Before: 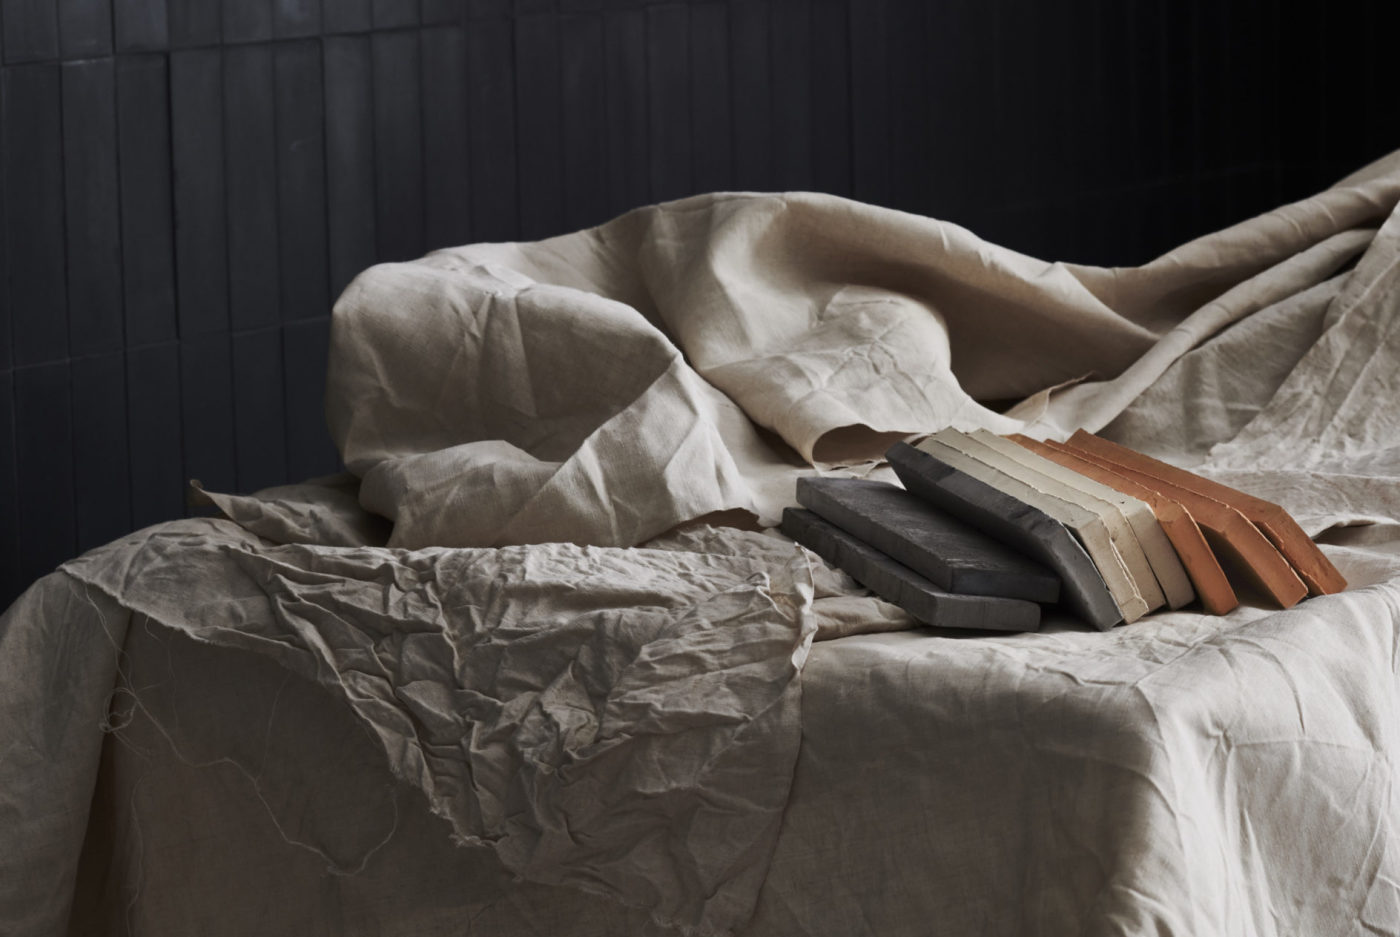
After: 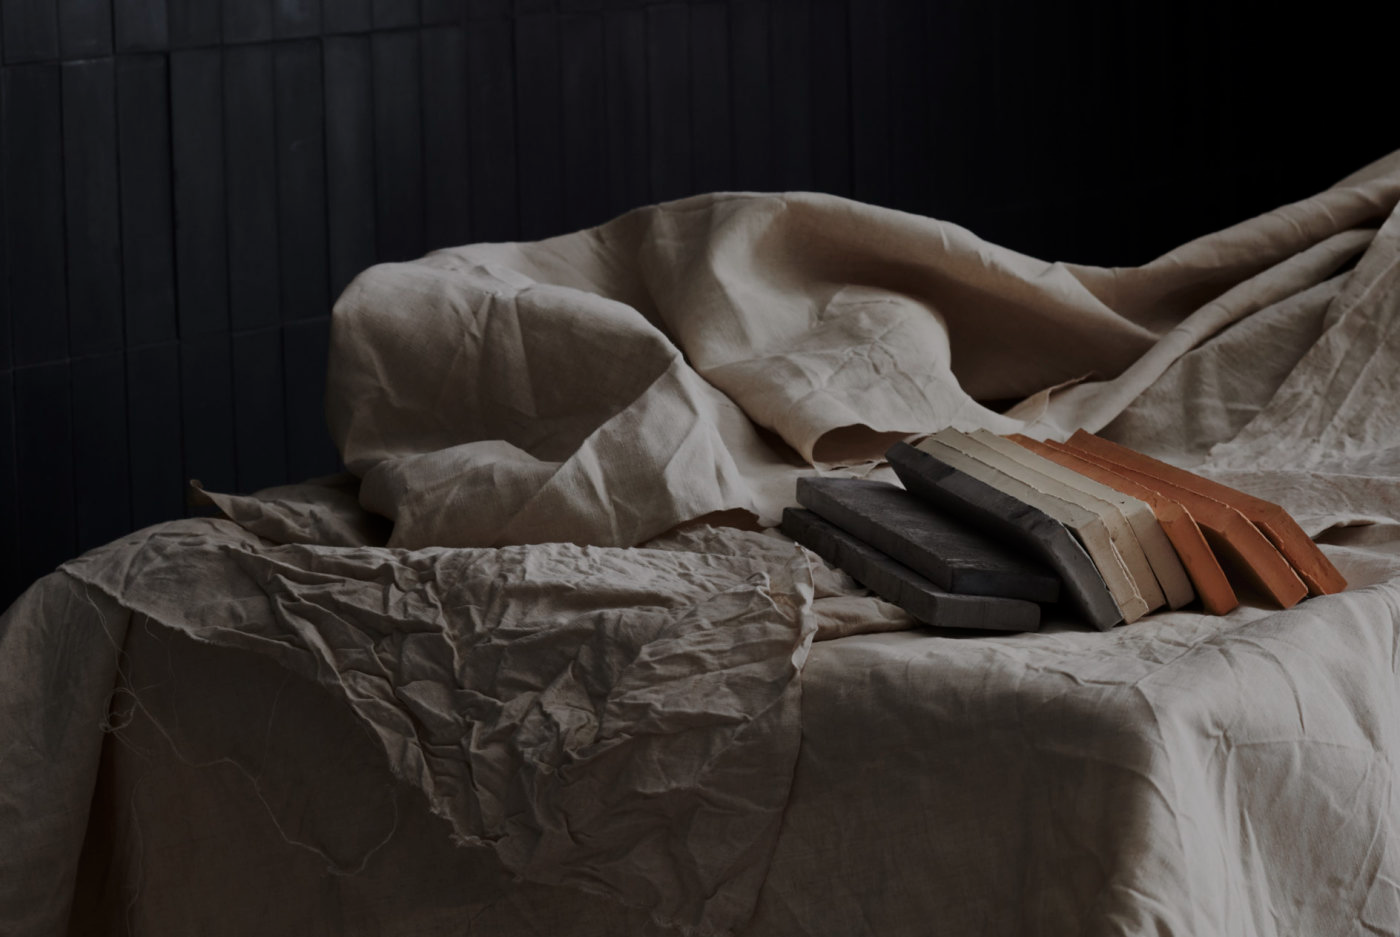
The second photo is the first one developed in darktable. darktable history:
tone equalizer: edges refinement/feathering 500, mask exposure compensation -1.57 EV, preserve details no
exposure: exposure -1.006 EV, compensate exposure bias true, compensate highlight preservation false
